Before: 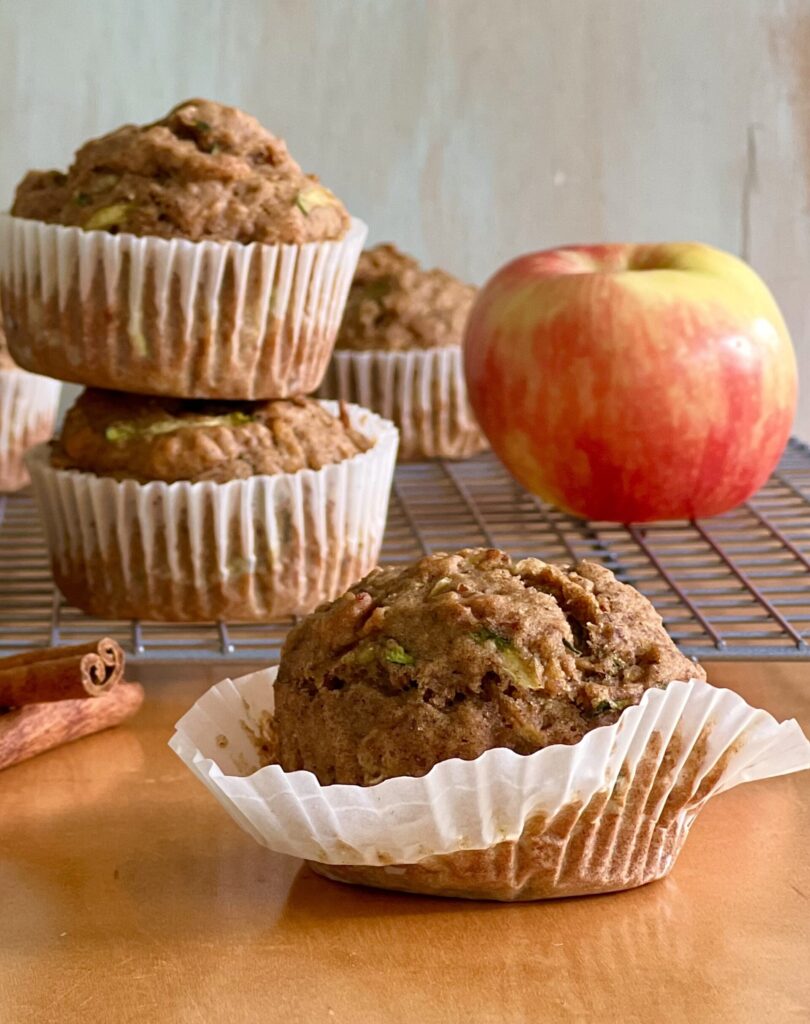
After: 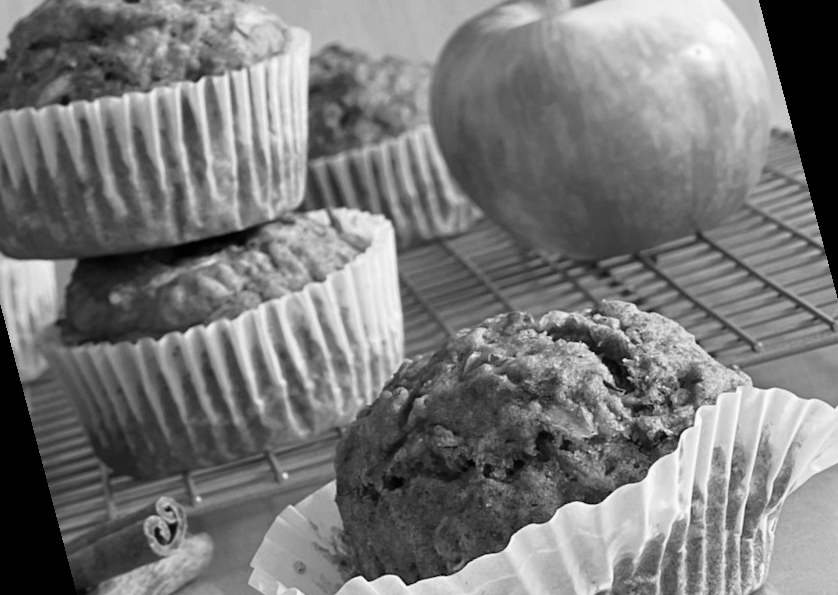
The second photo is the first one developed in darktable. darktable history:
rotate and perspective: rotation -14.8°, crop left 0.1, crop right 0.903, crop top 0.25, crop bottom 0.748
monochrome: a 32, b 64, size 2.3
